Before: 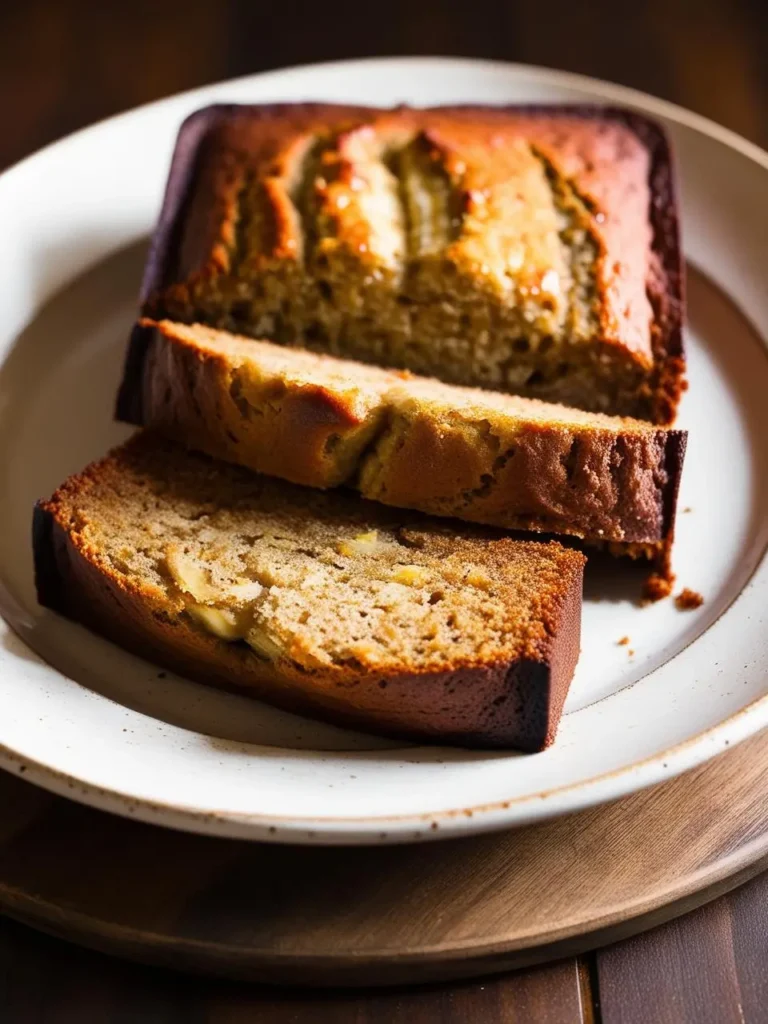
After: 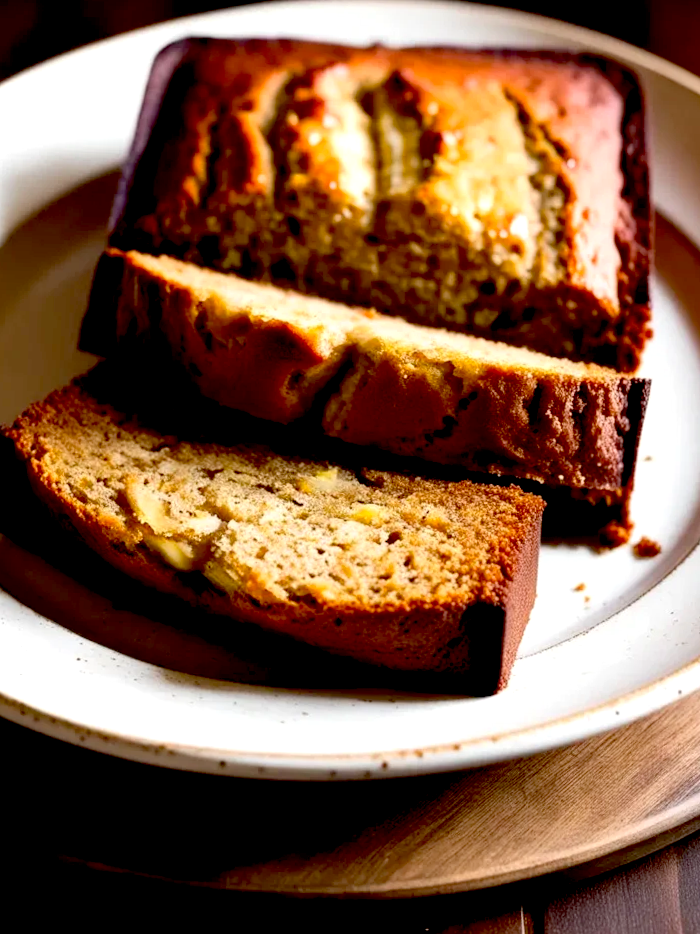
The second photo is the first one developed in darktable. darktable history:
exposure: black level correction 0.031, exposure 0.304 EV, compensate highlight preservation false
crop and rotate: angle -1.96°, left 3.097%, top 4.154%, right 1.586%, bottom 0.529%
